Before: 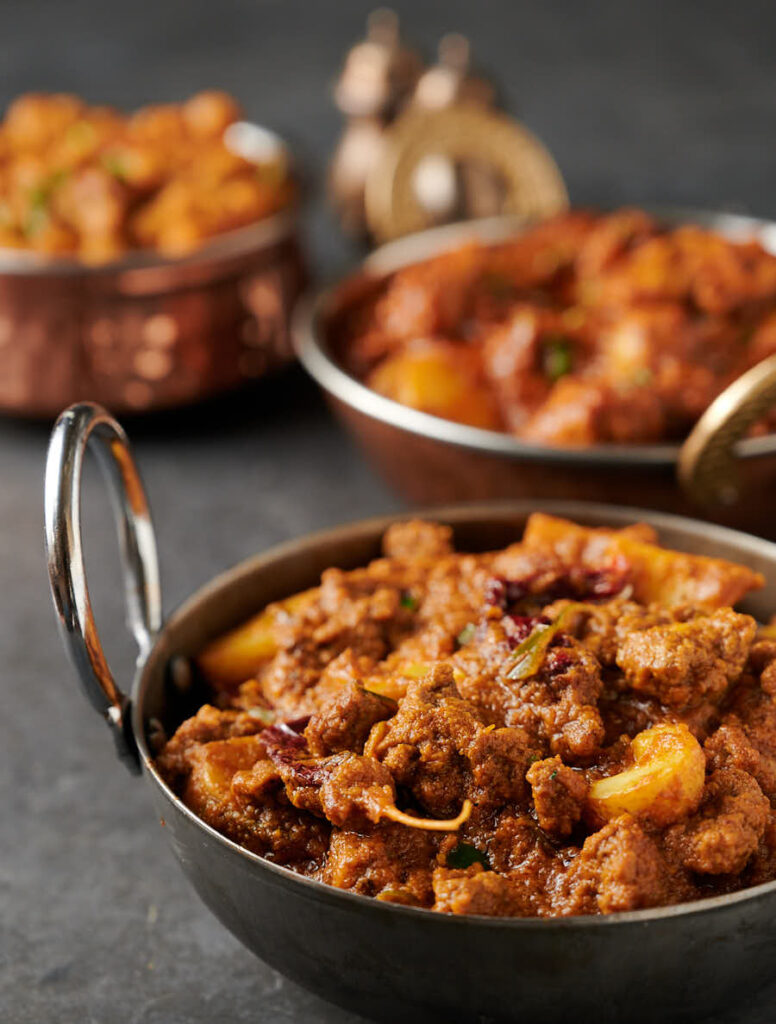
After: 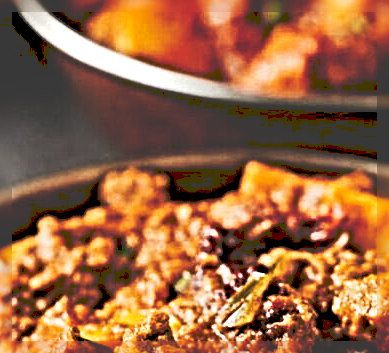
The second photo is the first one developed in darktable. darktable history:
sharpen: radius 6.295, amount 1.804, threshold 0.115
tone curve: curves: ch0 [(0, 0) (0.003, 0.235) (0.011, 0.235) (0.025, 0.235) (0.044, 0.235) (0.069, 0.235) (0.1, 0.237) (0.136, 0.239) (0.177, 0.243) (0.224, 0.256) (0.277, 0.287) (0.335, 0.329) (0.399, 0.391) (0.468, 0.476) (0.543, 0.574) (0.623, 0.683) (0.709, 0.778) (0.801, 0.869) (0.898, 0.924) (1, 1)], preserve colors none
crop: left 36.657%, top 34.376%, right 13.169%, bottom 31.088%
